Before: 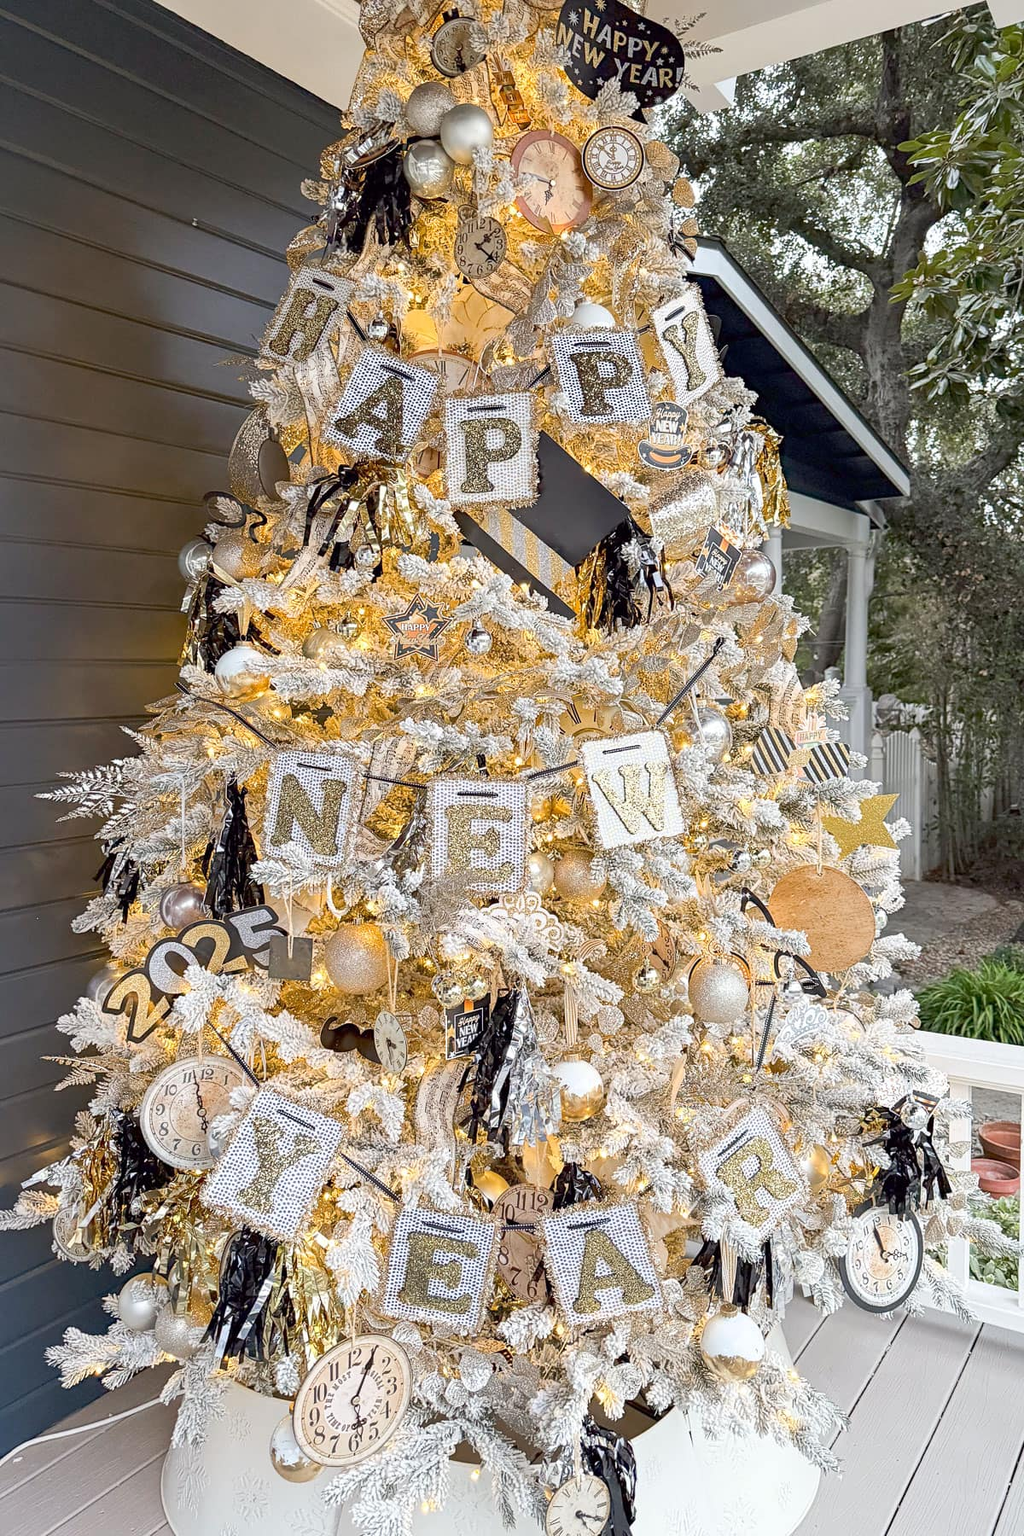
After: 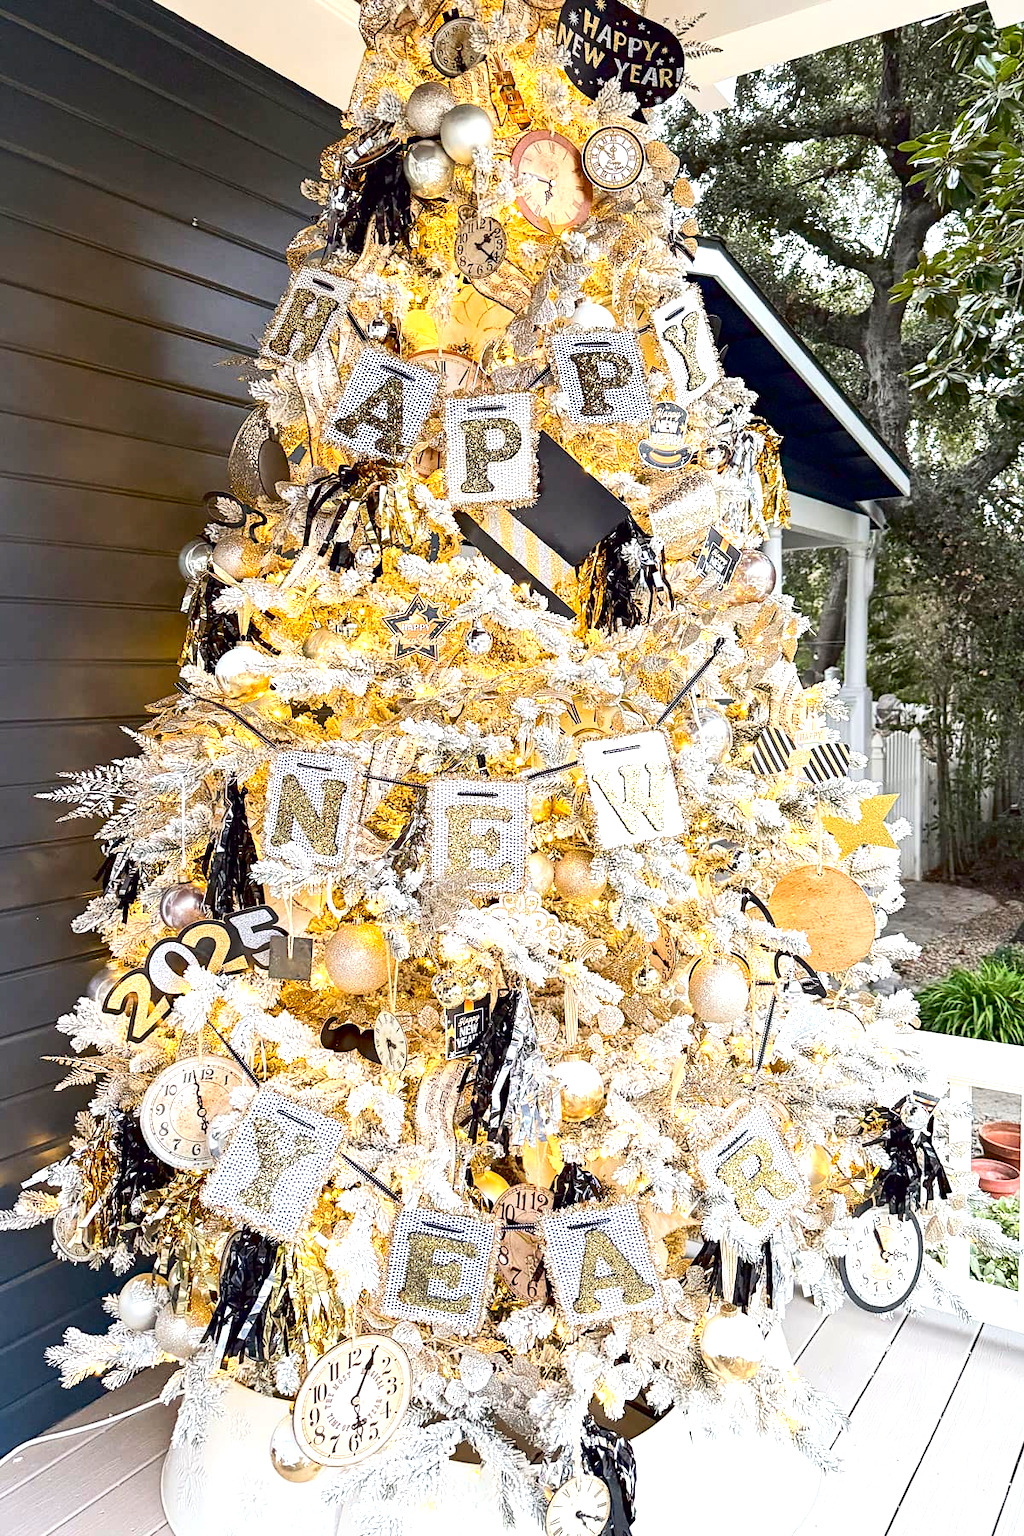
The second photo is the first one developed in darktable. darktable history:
contrast brightness saturation: contrast 0.188, brightness -0.101, saturation 0.208
exposure: black level correction 0, exposure 0.702 EV, compensate highlight preservation false
